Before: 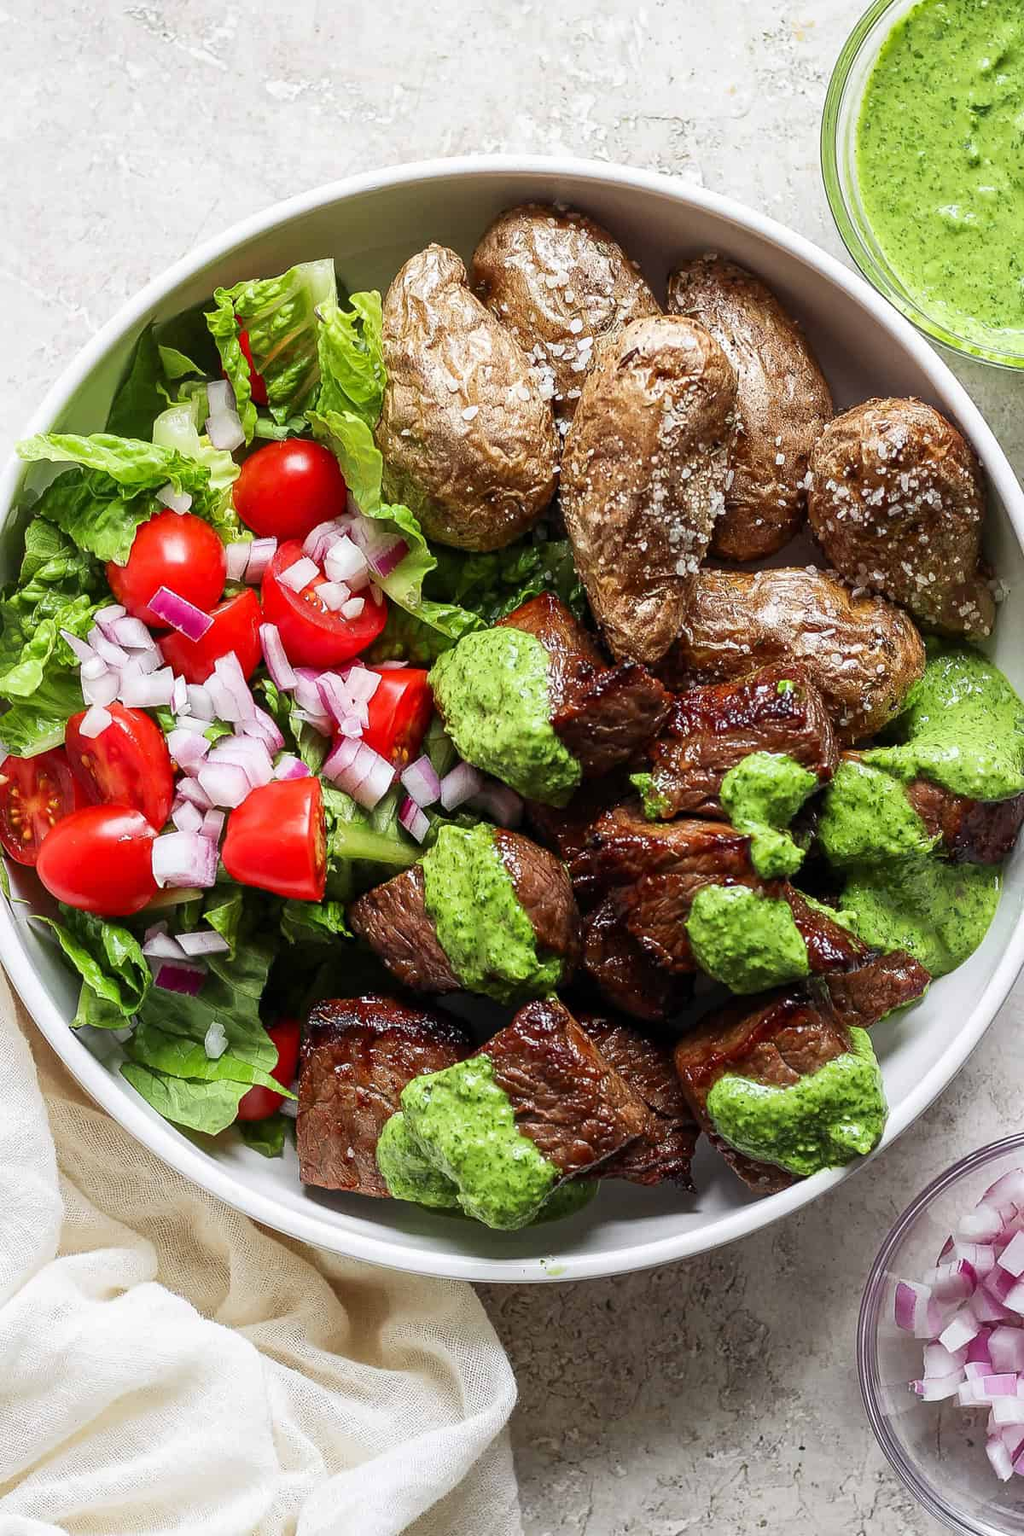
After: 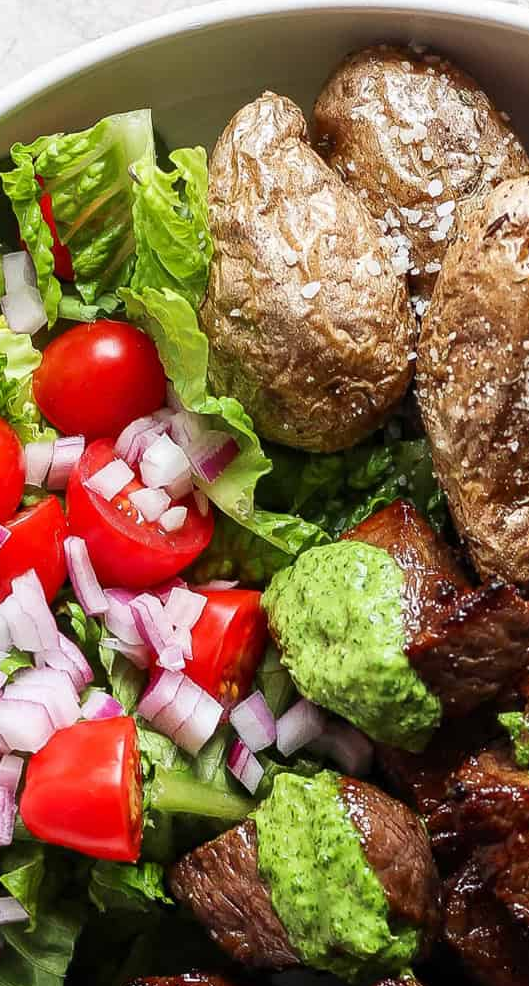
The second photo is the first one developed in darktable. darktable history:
crop: left 20.059%, top 10.819%, right 35.792%, bottom 34.348%
